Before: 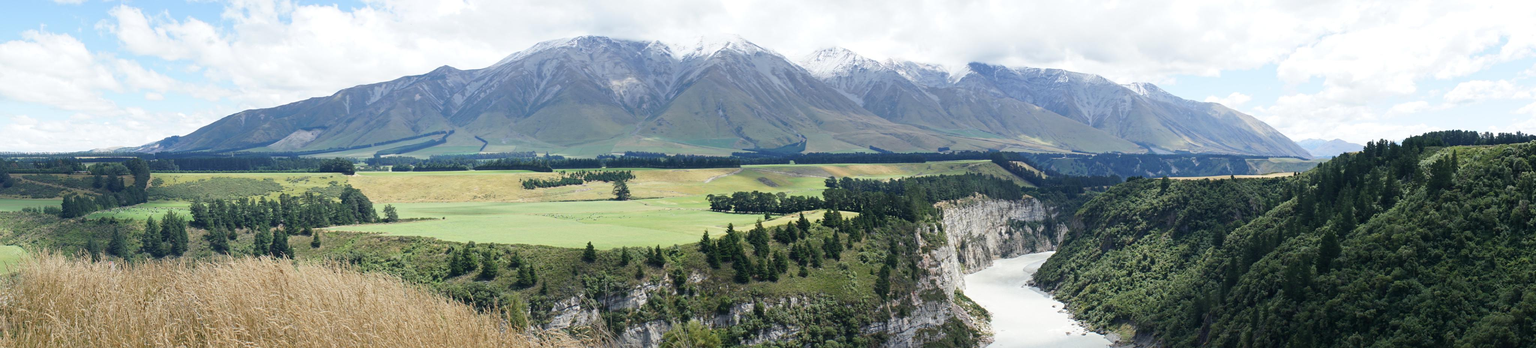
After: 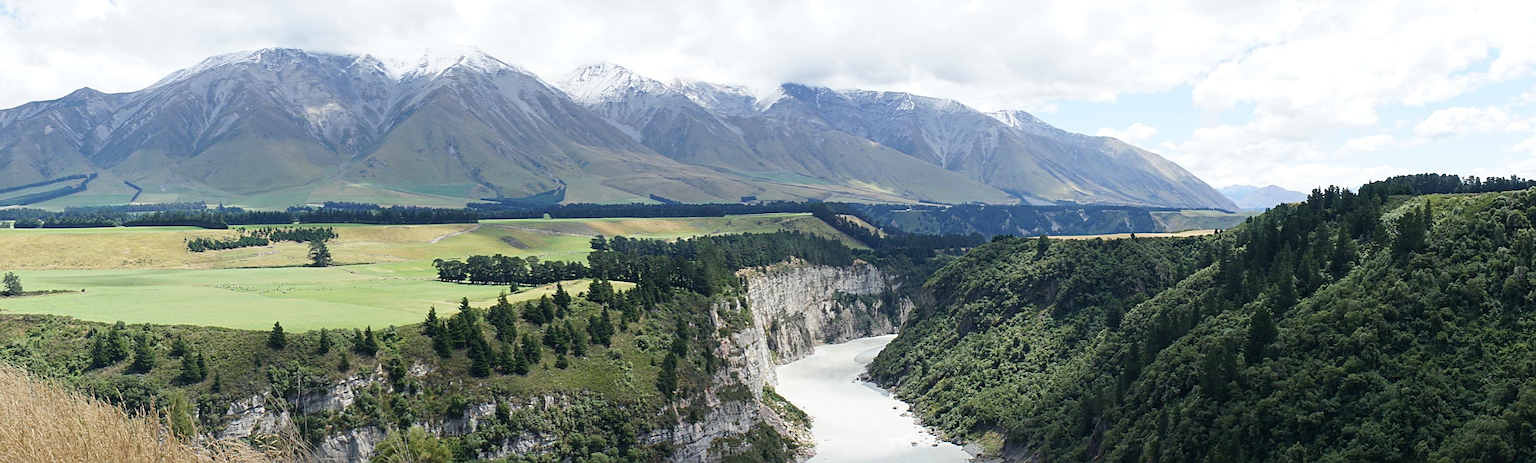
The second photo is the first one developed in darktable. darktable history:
sharpen: on, module defaults
crop and rotate: left 24.849%
